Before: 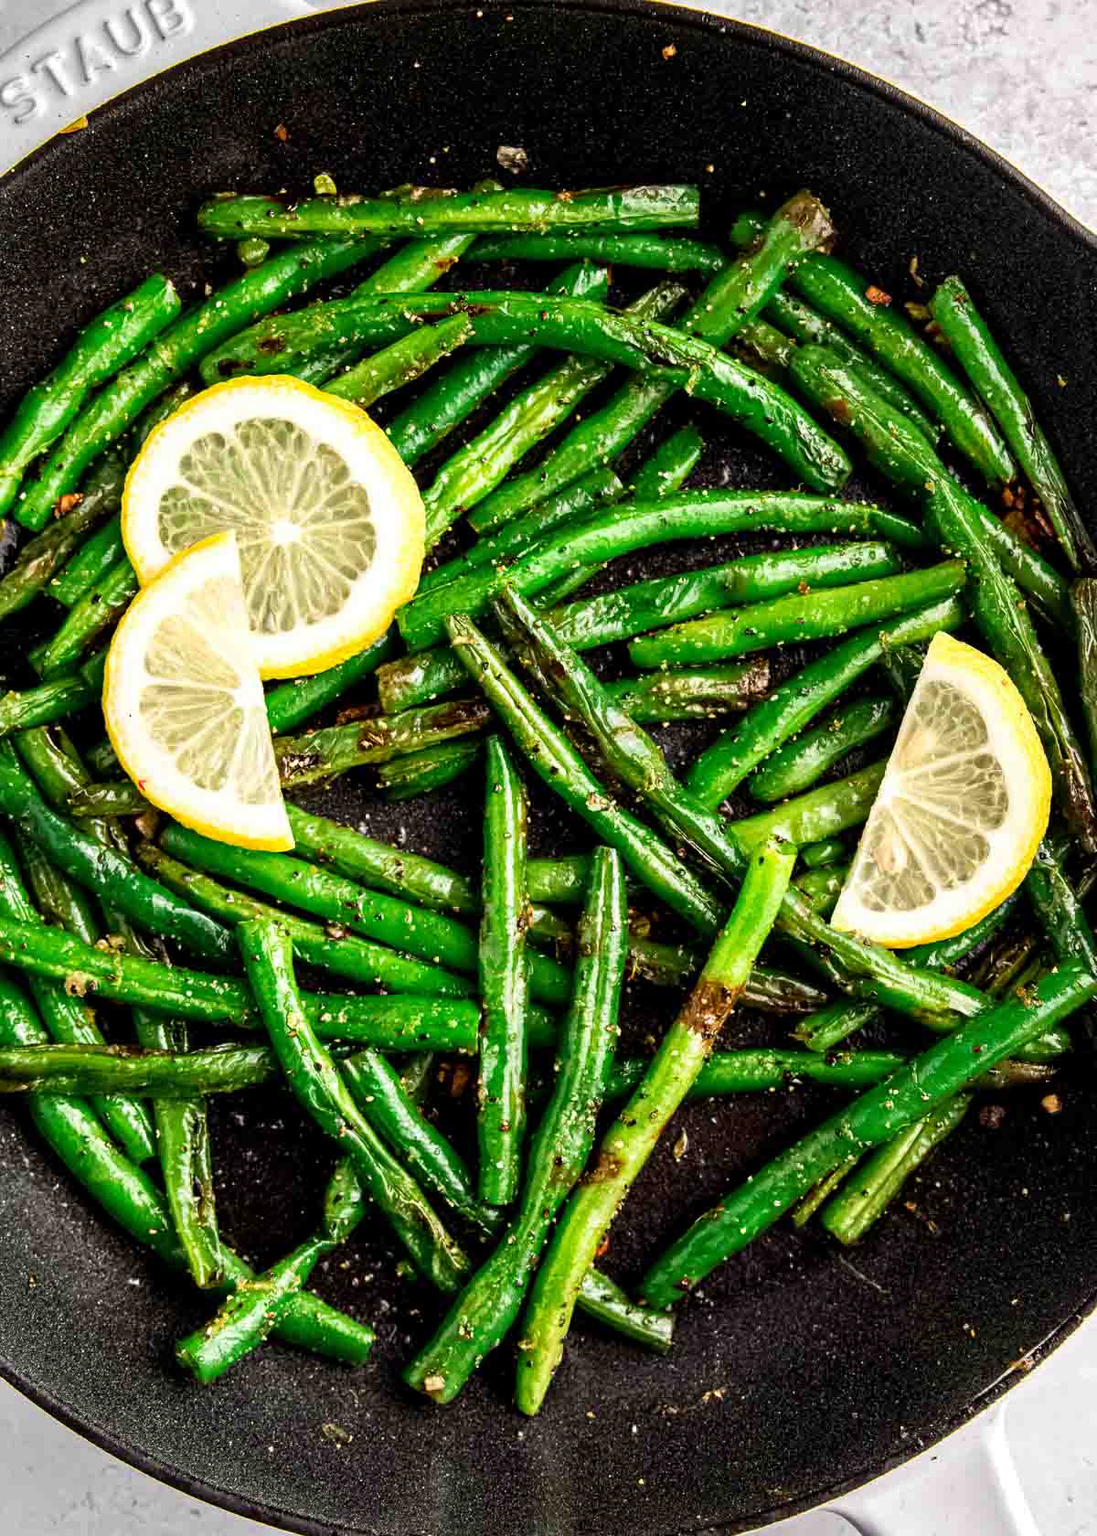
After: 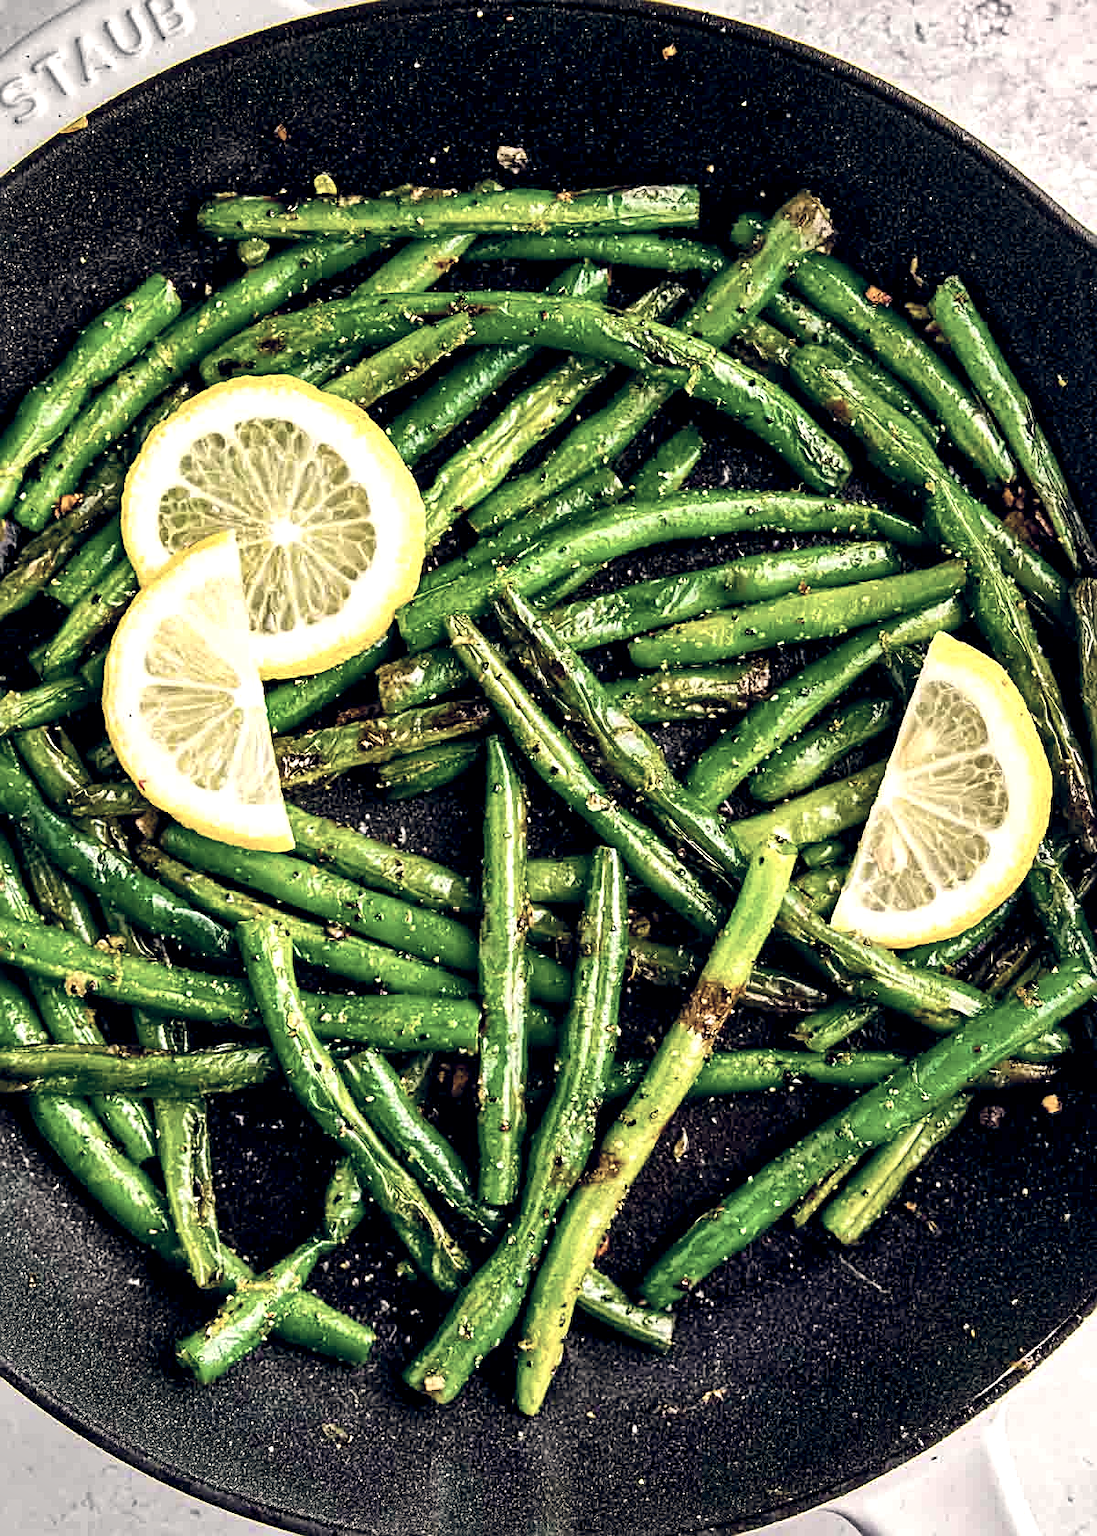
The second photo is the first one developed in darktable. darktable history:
local contrast: highlights 104%, shadows 102%, detail 120%, midtone range 0.2
contrast brightness saturation: contrast 0.103, saturation -0.375
exposure: exposure 0.124 EV, compensate exposure bias true, compensate highlight preservation false
tone equalizer: edges refinement/feathering 500, mask exposure compensation -1.57 EV, preserve details guided filter
sharpen: on, module defaults
color correction: highlights a* 2.93, highlights b* 5, shadows a* -1.86, shadows b* -4.87, saturation 0.777
color balance rgb: global offset › chroma 0.15%, global offset › hue 253.8°, perceptual saturation grading › global saturation 19.777%, global vibrance 50.181%
shadows and highlights: low approximation 0.01, soften with gaussian
